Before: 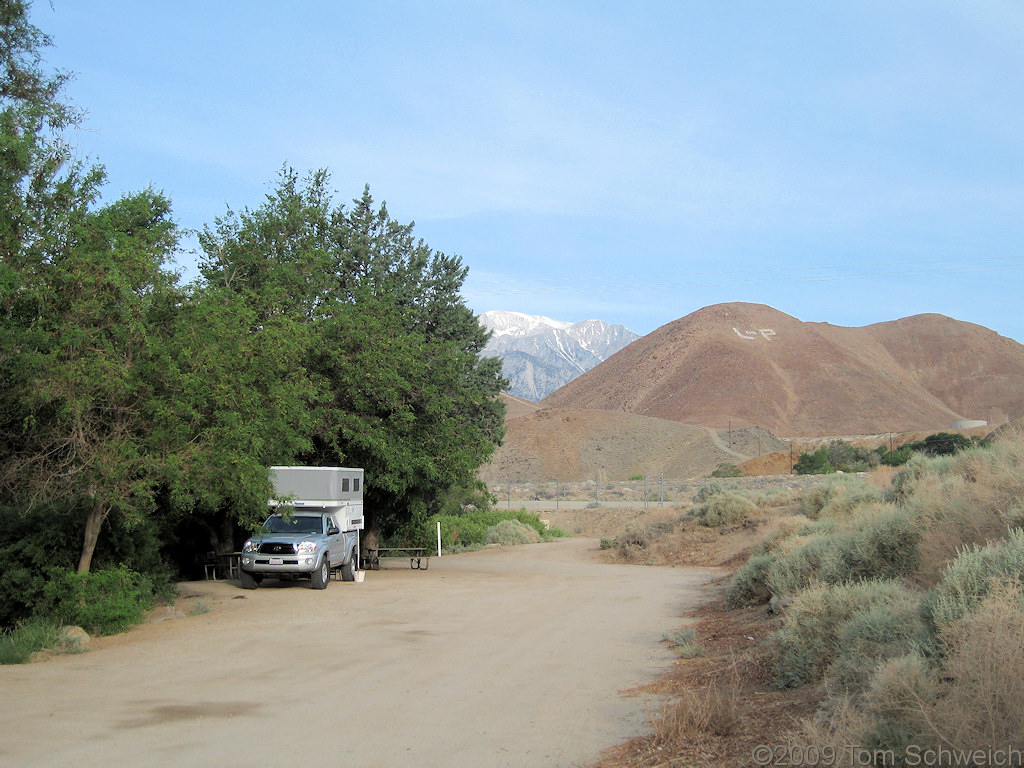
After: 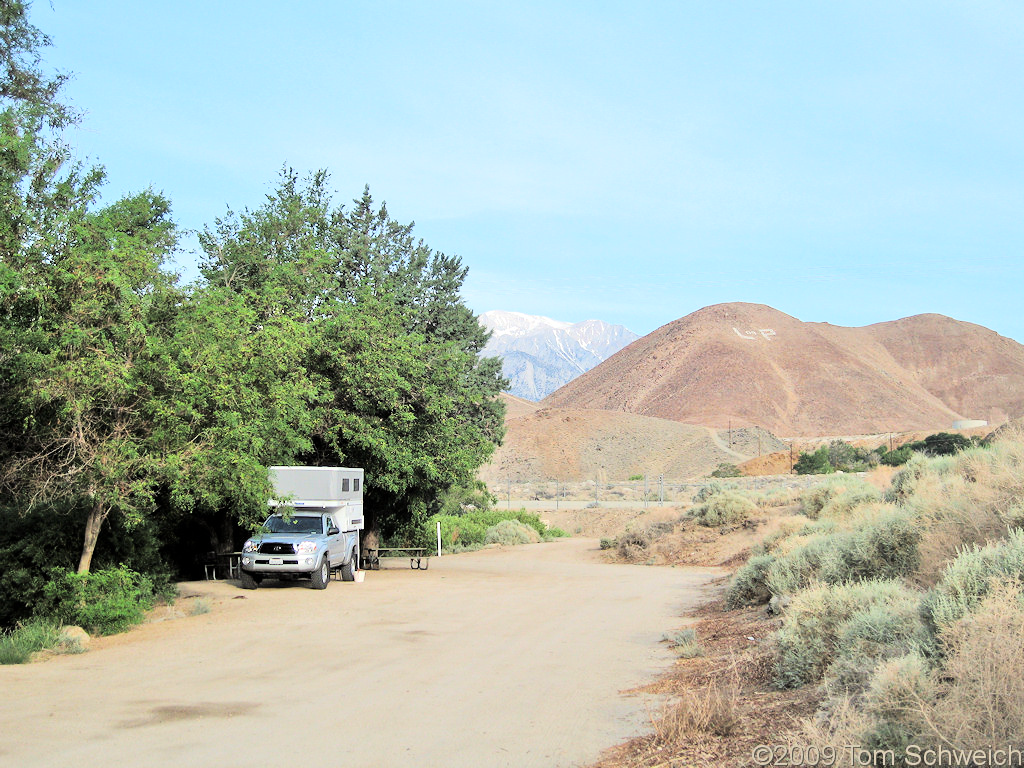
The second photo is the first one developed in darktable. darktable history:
tone curve: curves: ch0 [(0, 0) (0.288, 0.201) (0.683, 0.793) (1, 1)], color space Lab, linked channels, preserve colors none
tone equalizer: -7 EV 0.15 EV, -6 EV 0.6 EV, -5 EV 1.15 EV, -4 EV 1.33 EV, -3 EV 1.15 EV, -2 EV 0.6 EV, -1 EV 0.15 EV, mask exposure compensation -0.5 EV
